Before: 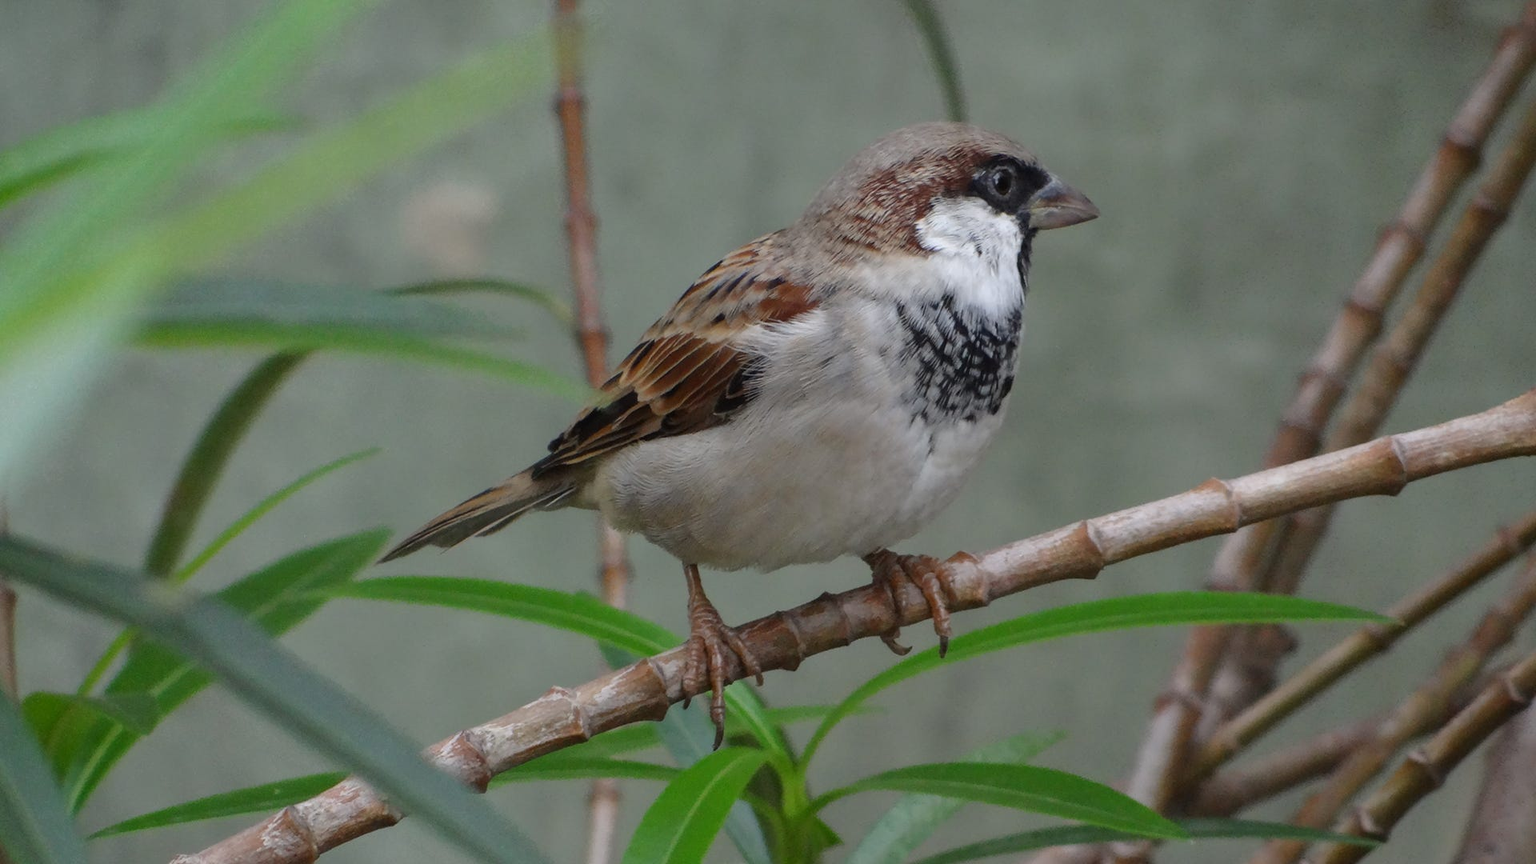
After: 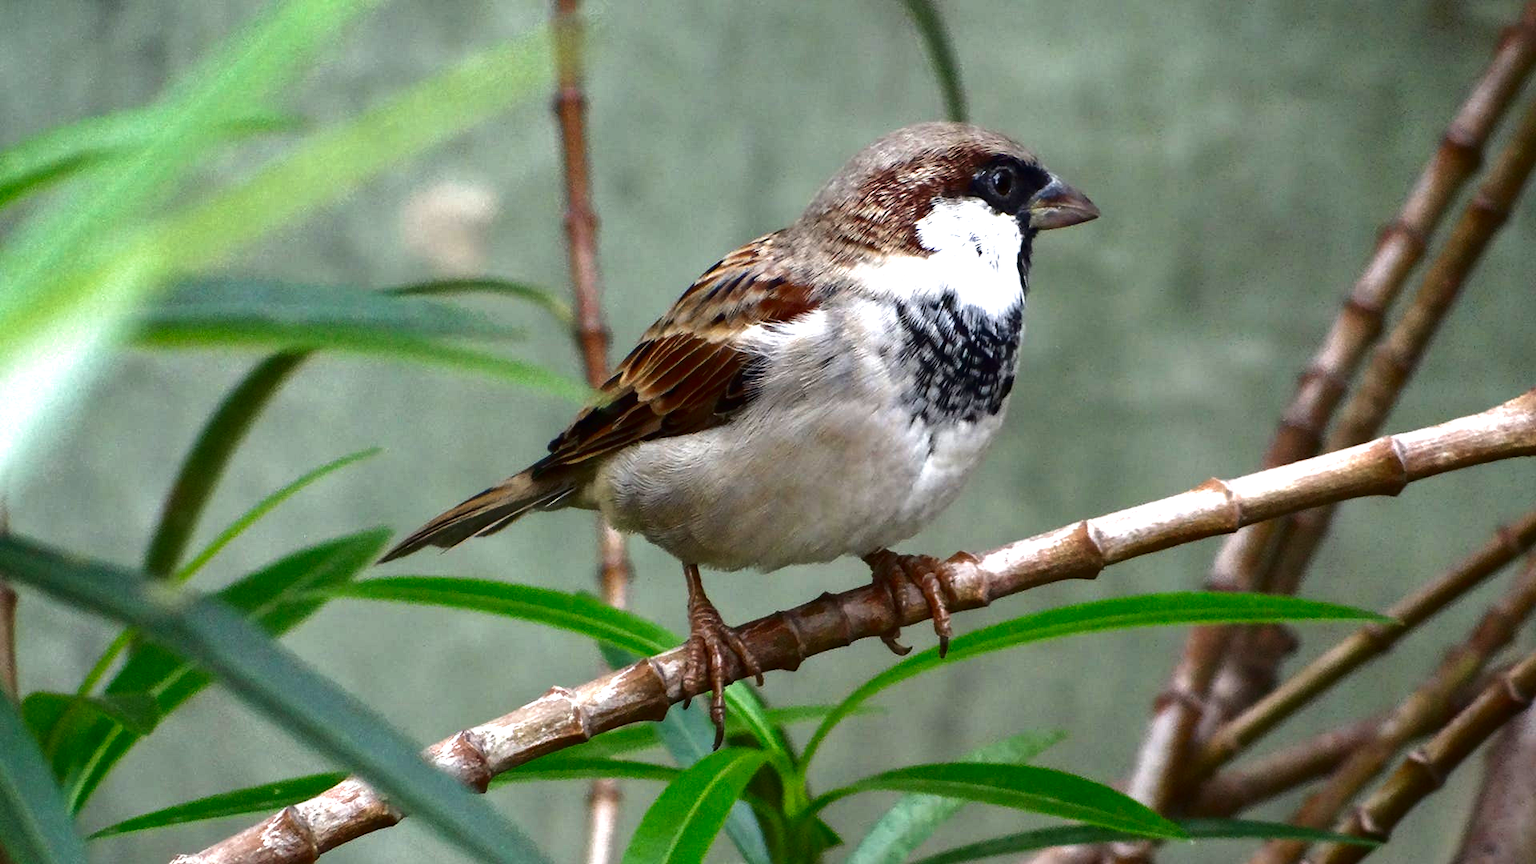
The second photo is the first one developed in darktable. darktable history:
contrast brightness saturation: brightness -0.52
tone equalizer: on, module defaults
velvia: on, module defaults
exposure: black level correction 0, exposure 1.45 EV, compensate exposure bias true, compensate highlight preservation false
